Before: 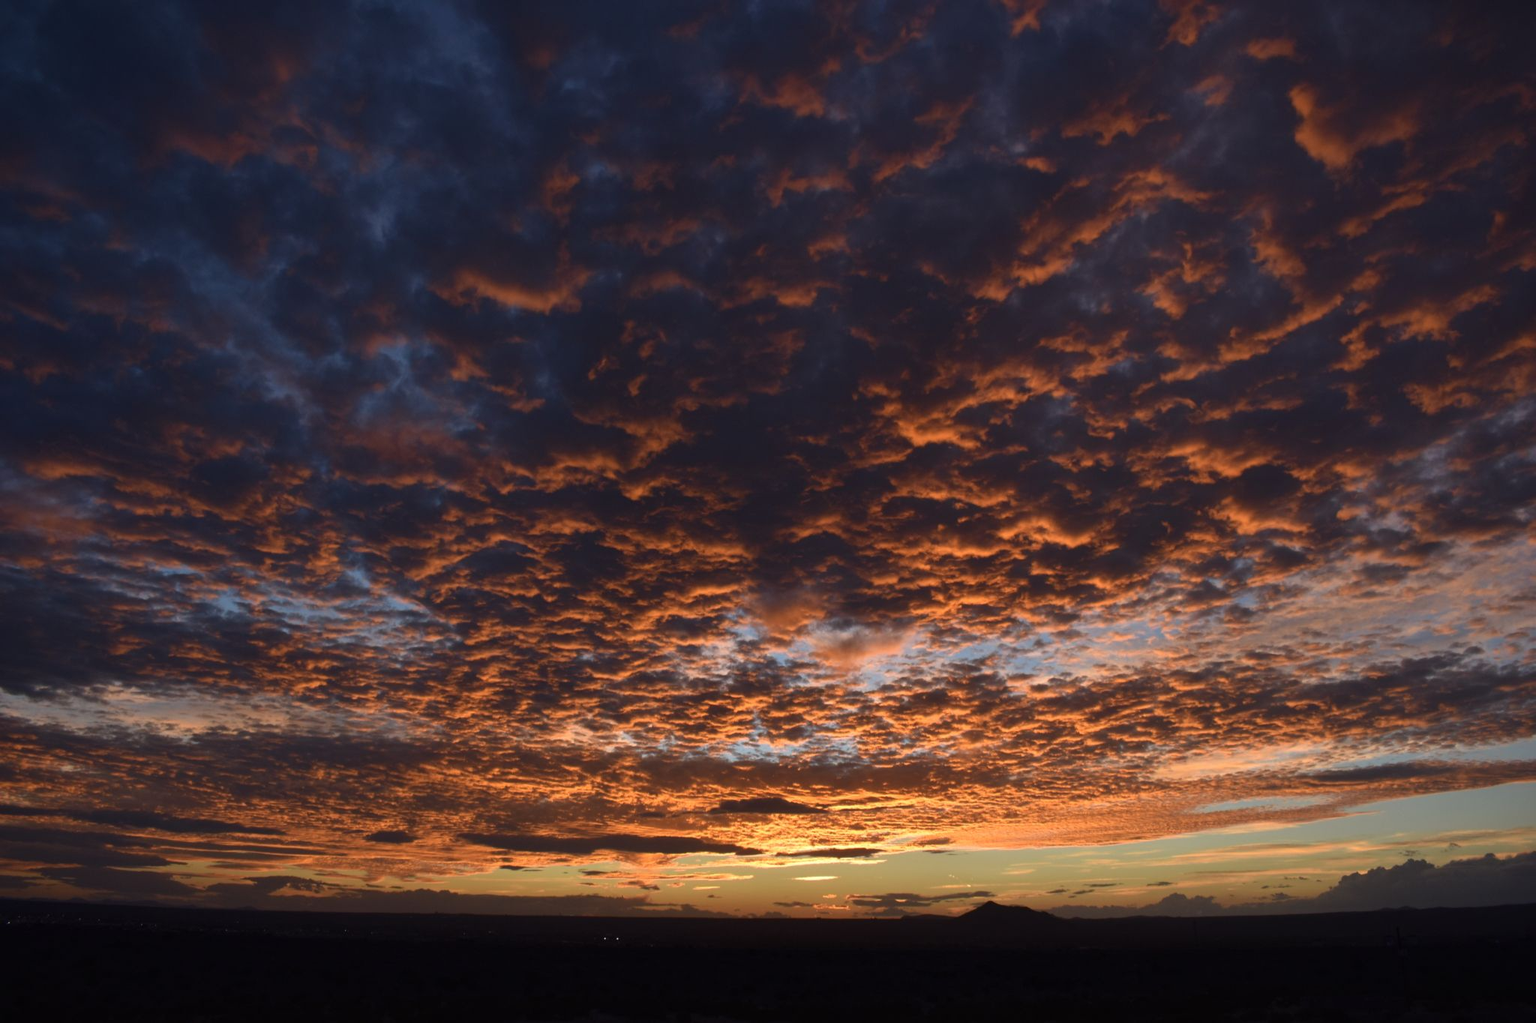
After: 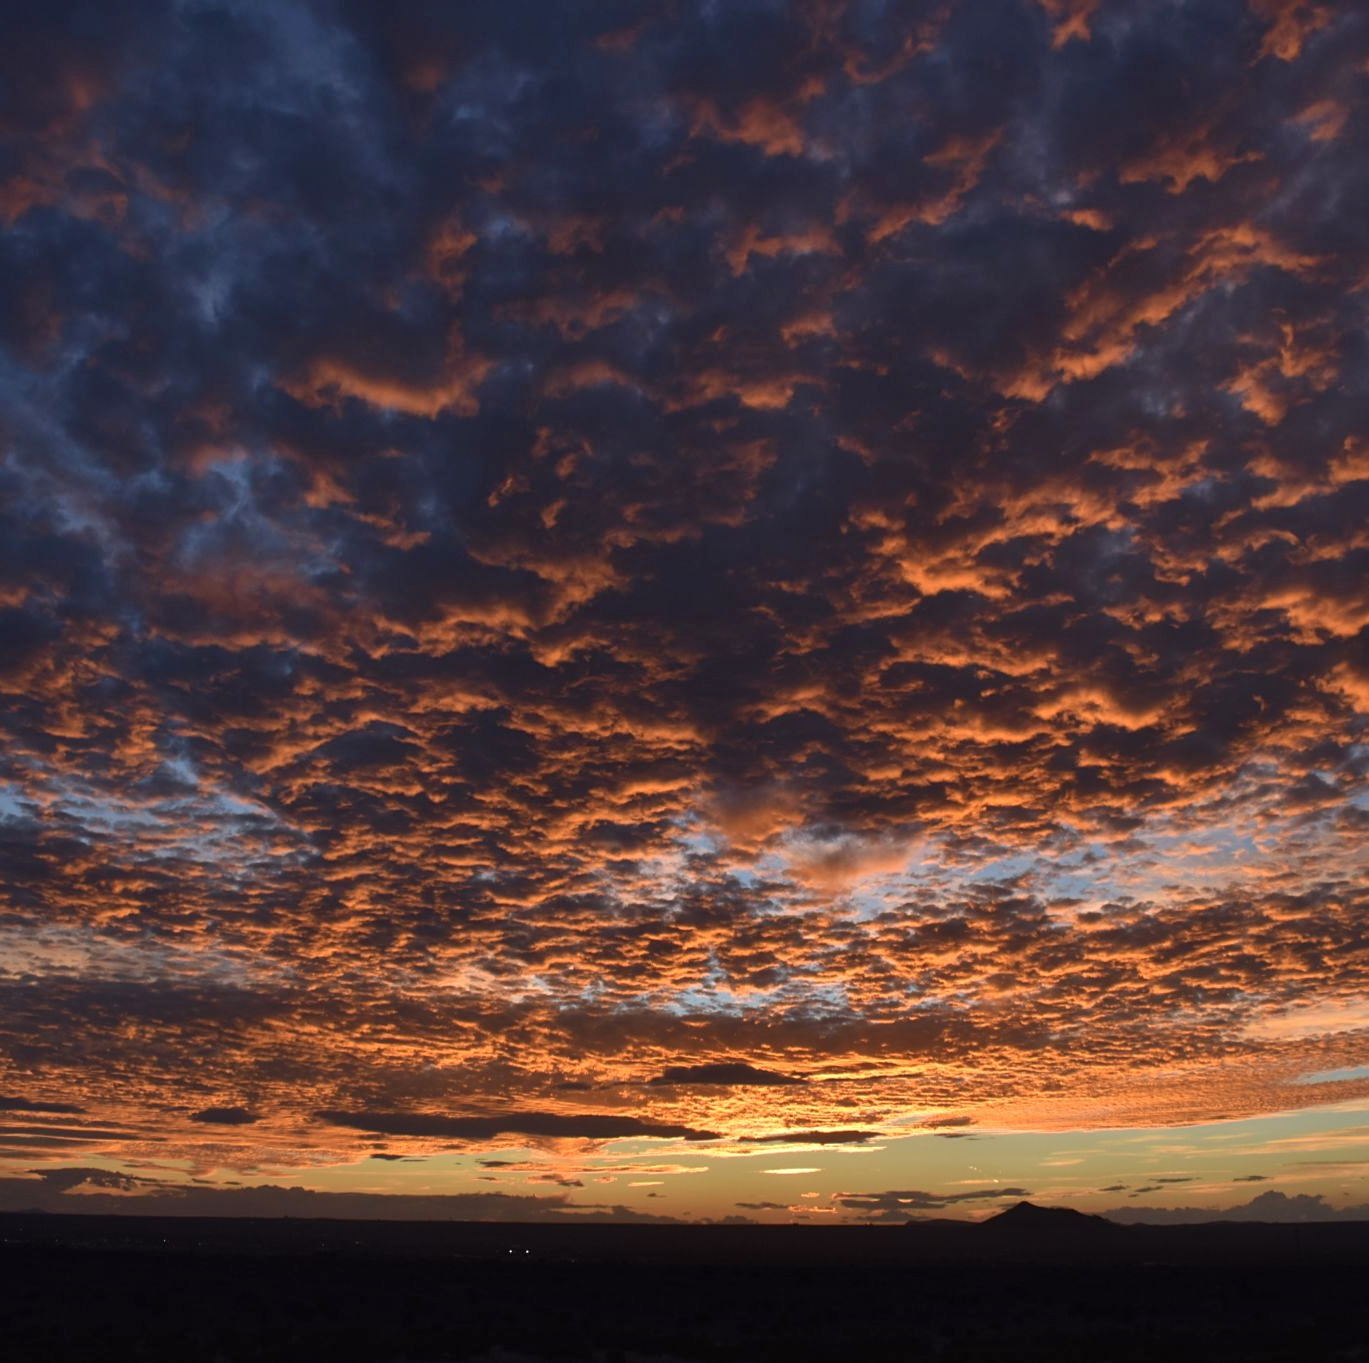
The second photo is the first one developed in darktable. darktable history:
sharpen: amount 0.212
crop and rotate: left 14.464%, right 18.674%
shadows and highlights: shadows 37.79, highlights -27.23, soften with gaussian
tone equalizer: mask exposure compensation -0.492 EV
